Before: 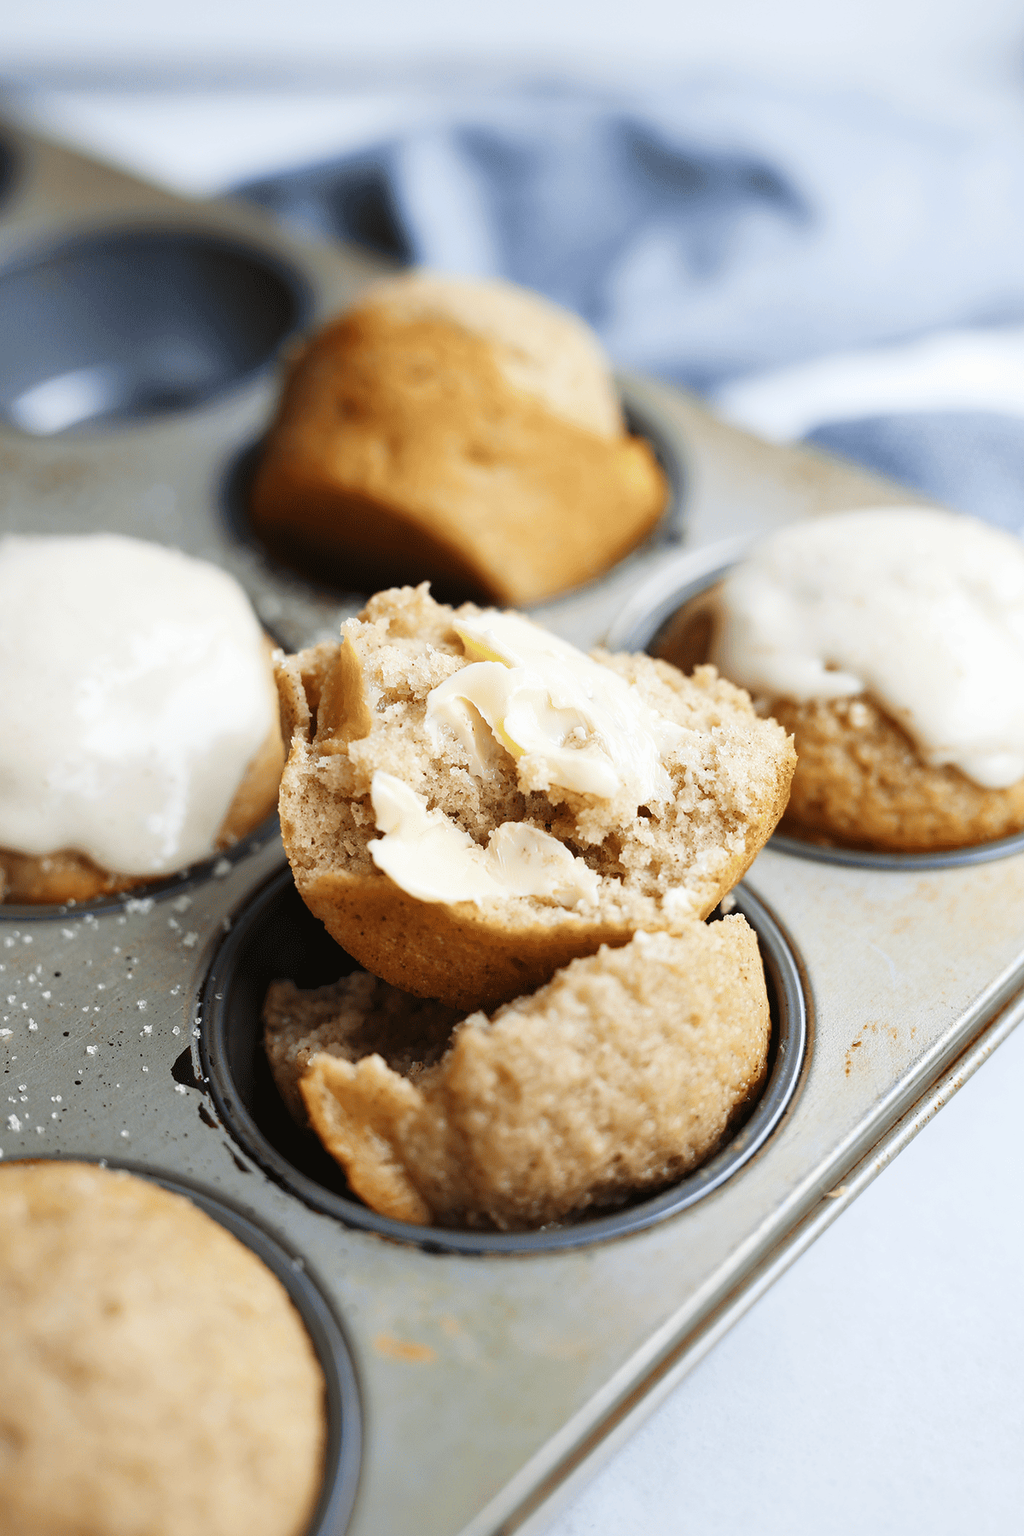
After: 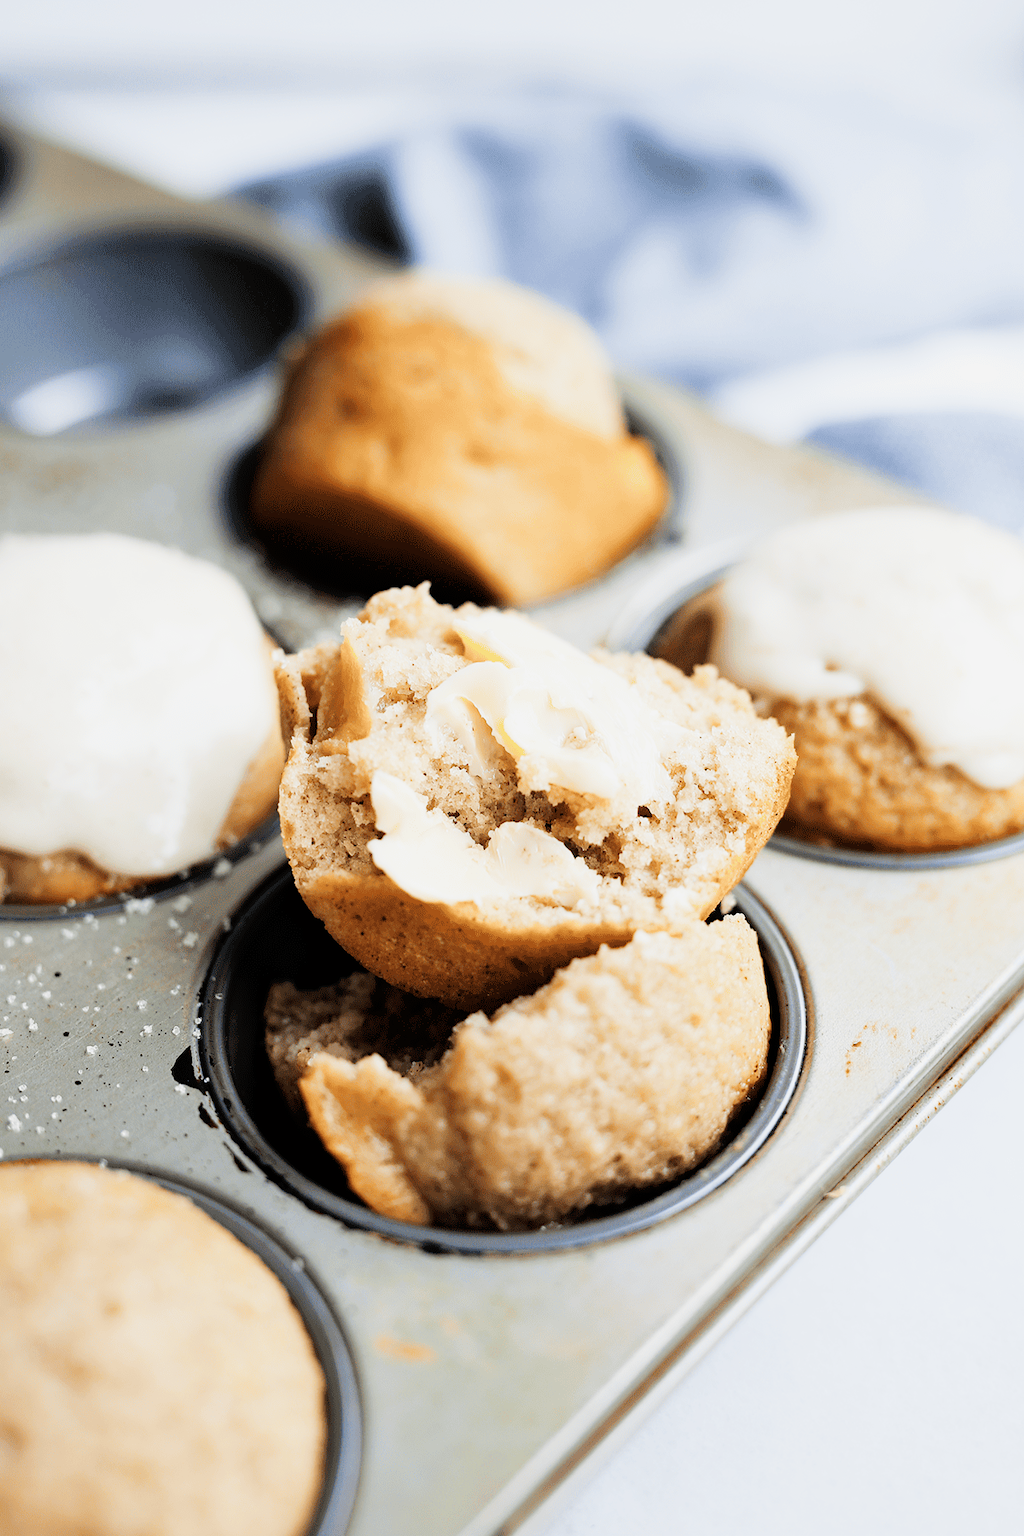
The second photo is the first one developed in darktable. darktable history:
filmic rgb: black relative exposure -5 EV, hardness 2.88, contrast 1.2, highlights saturation mix -30%
exposure: black level correction 0, exposure 0.7 EV, compensate exposure bias true, compensate highlight preservation false
